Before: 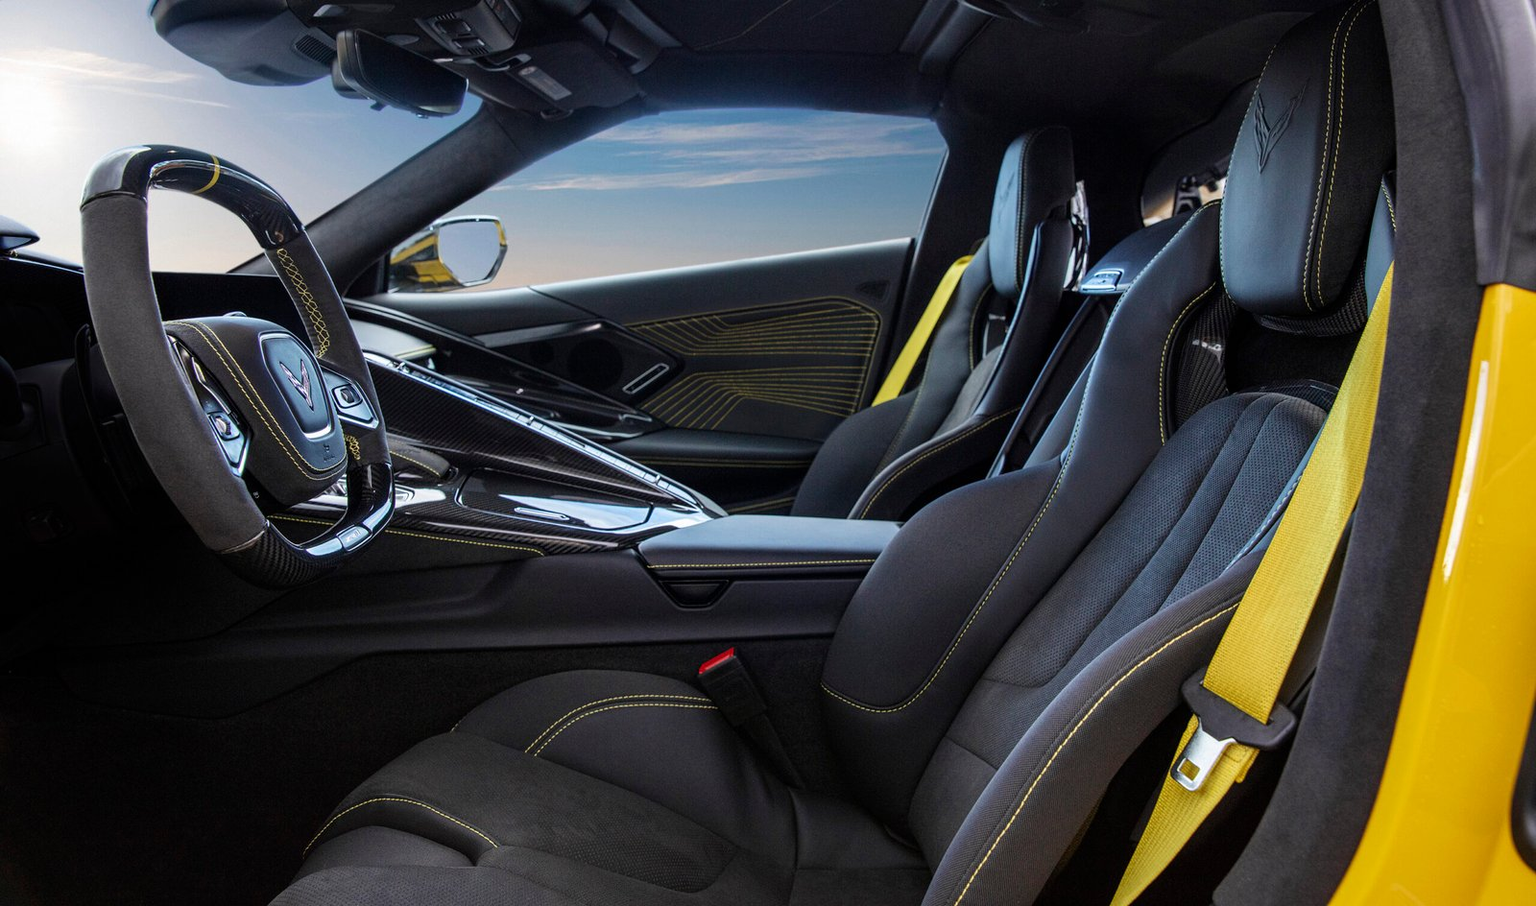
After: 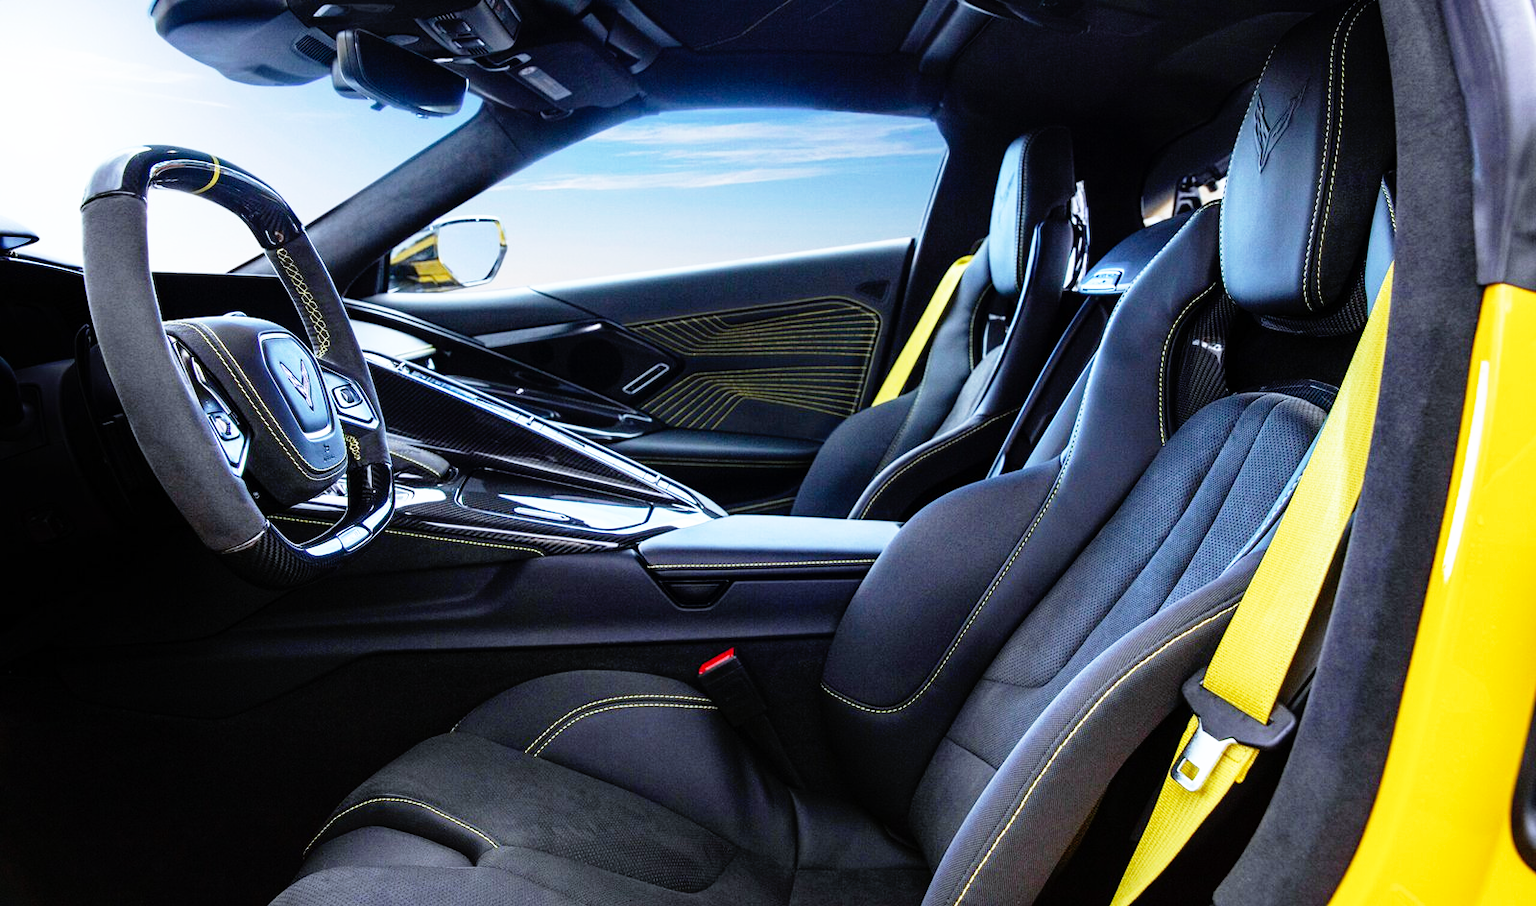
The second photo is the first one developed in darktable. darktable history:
base curve: curves: ch0 [(0, 0) (0.012, 0.01) (0.073, 0.168) (0.31, 0.711) (0.645, 0.957) (1, 1)], preserve colors none
white balance: red 0.924, blue 1.095
